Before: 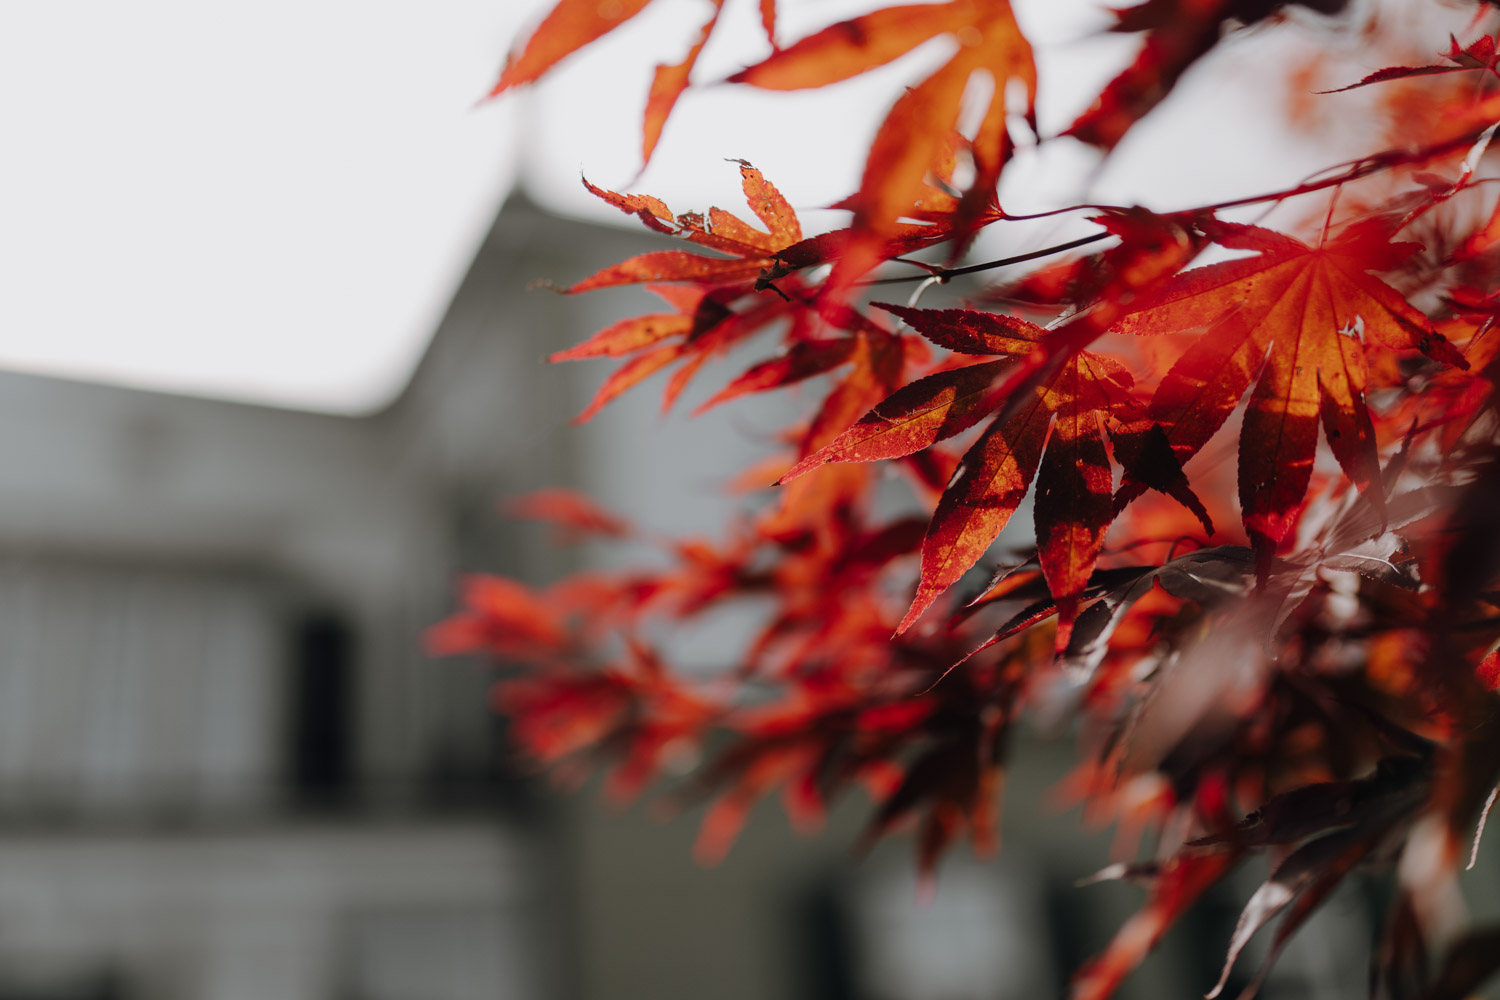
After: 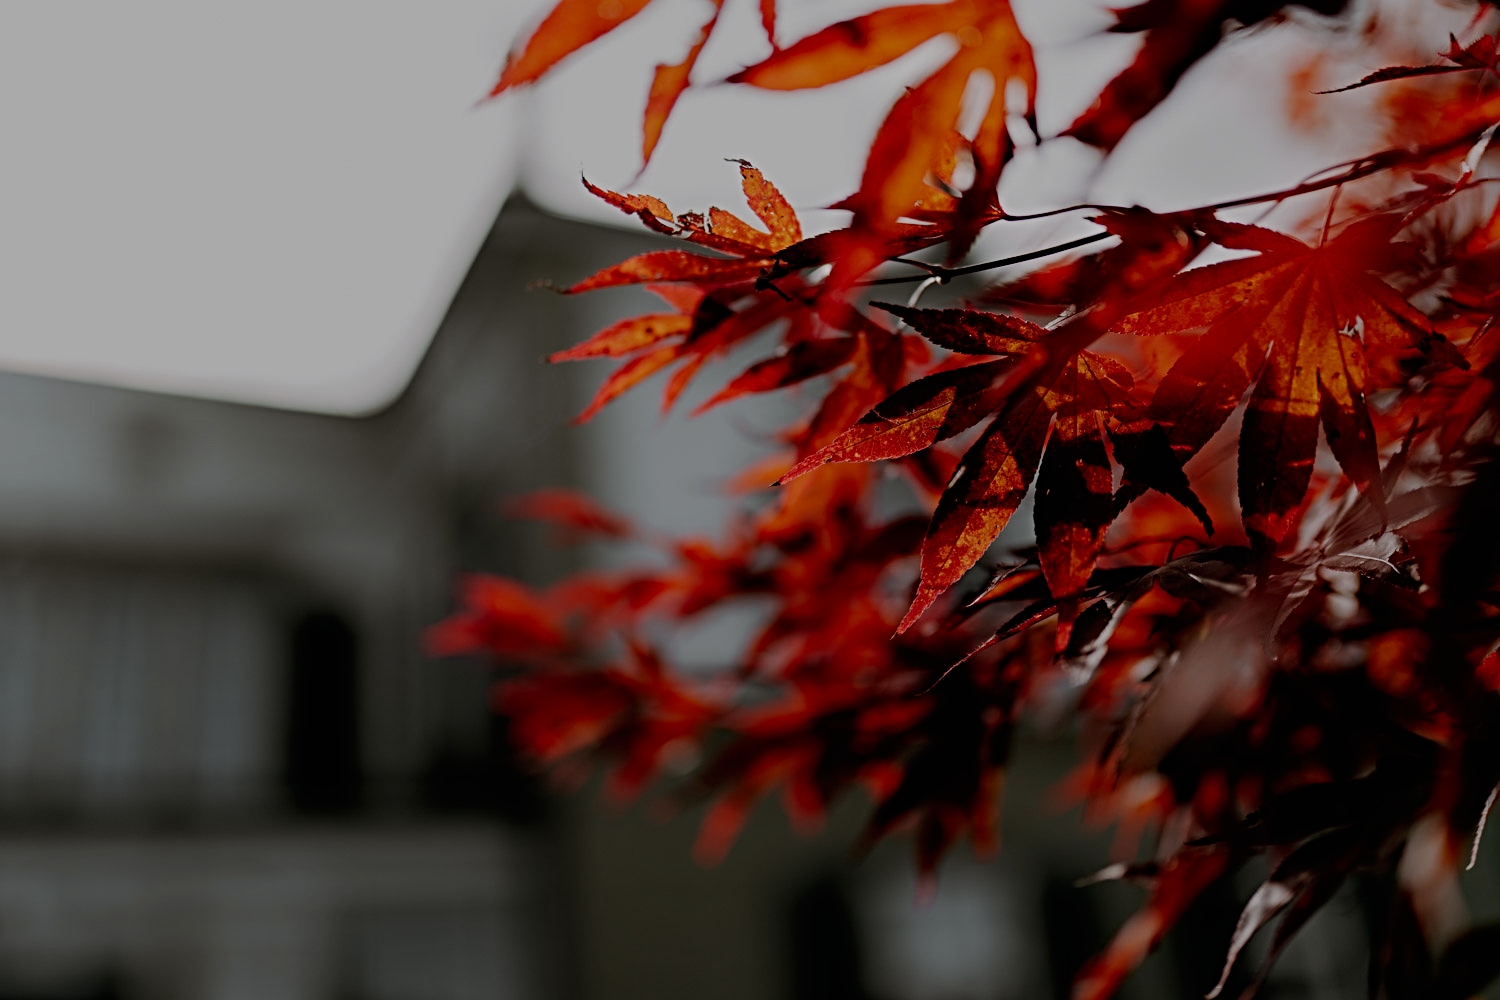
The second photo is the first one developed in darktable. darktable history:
base curve: curves: ch0 [(0, 0) (0.005, 0.002) (0.15, 0.3) (0.4, 0.7) (0.75, 0.95) (1, 1)], preserve colors none
sharpen: radius 4.923
haze removal: compatibility mode true, adaptive false
tone equalizer: -8 EV -1.99 EV, -7 EV -1.96 EV, -6 EV -2 EV, -5 EV -1.98 EV, -4 EV -1.96 EV, -3 EV -1.99 EV, -2 EV -1.99 EV, -1 EV -1.62 EV, +0 EV -1.99 EV
